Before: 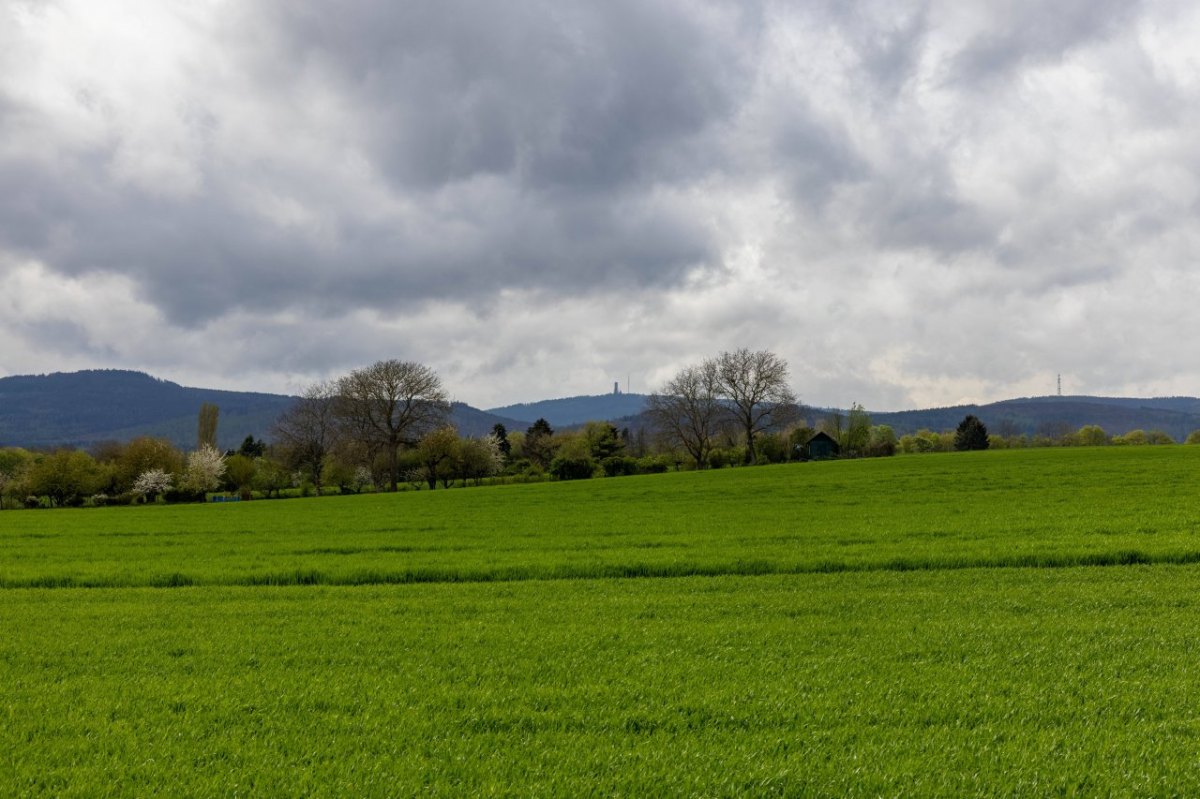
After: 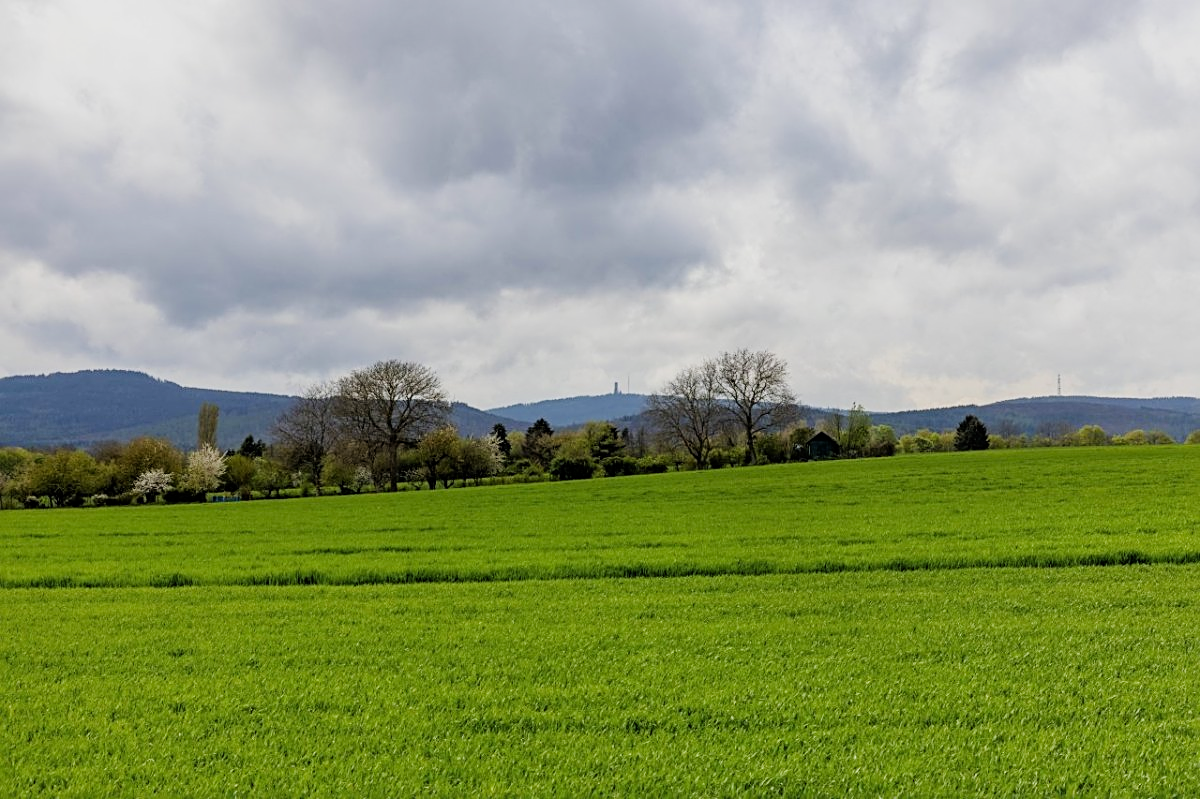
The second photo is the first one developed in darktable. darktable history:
filmic rgb: black relative exposure -7.65 EV, white relative exposure 4.56 EV, threshold 5.97 EV, hardness 3.61, enable highlight reconstruction true
exposure: exposure 0.649 EV, compensate exposure bias true, compensate highlight preservation false
sharpen: on, module defaults
